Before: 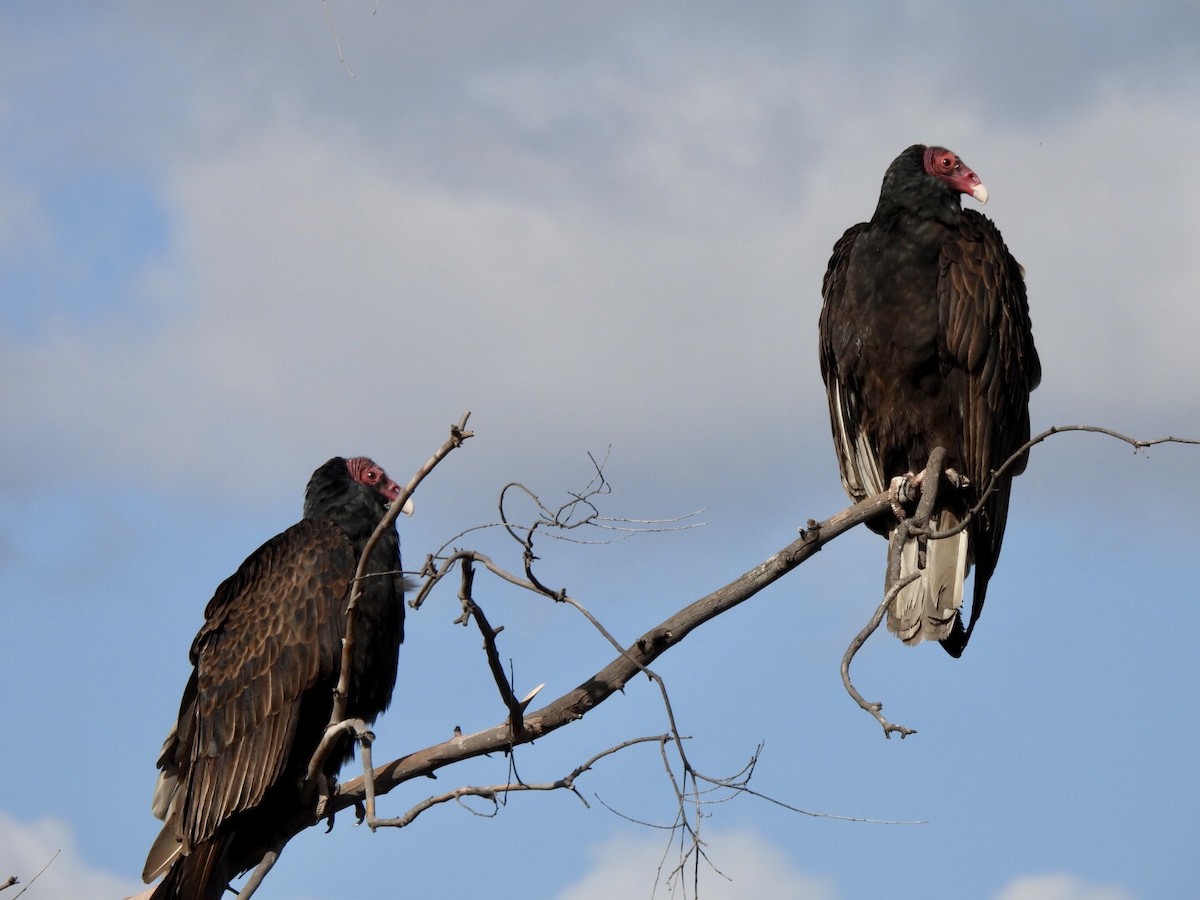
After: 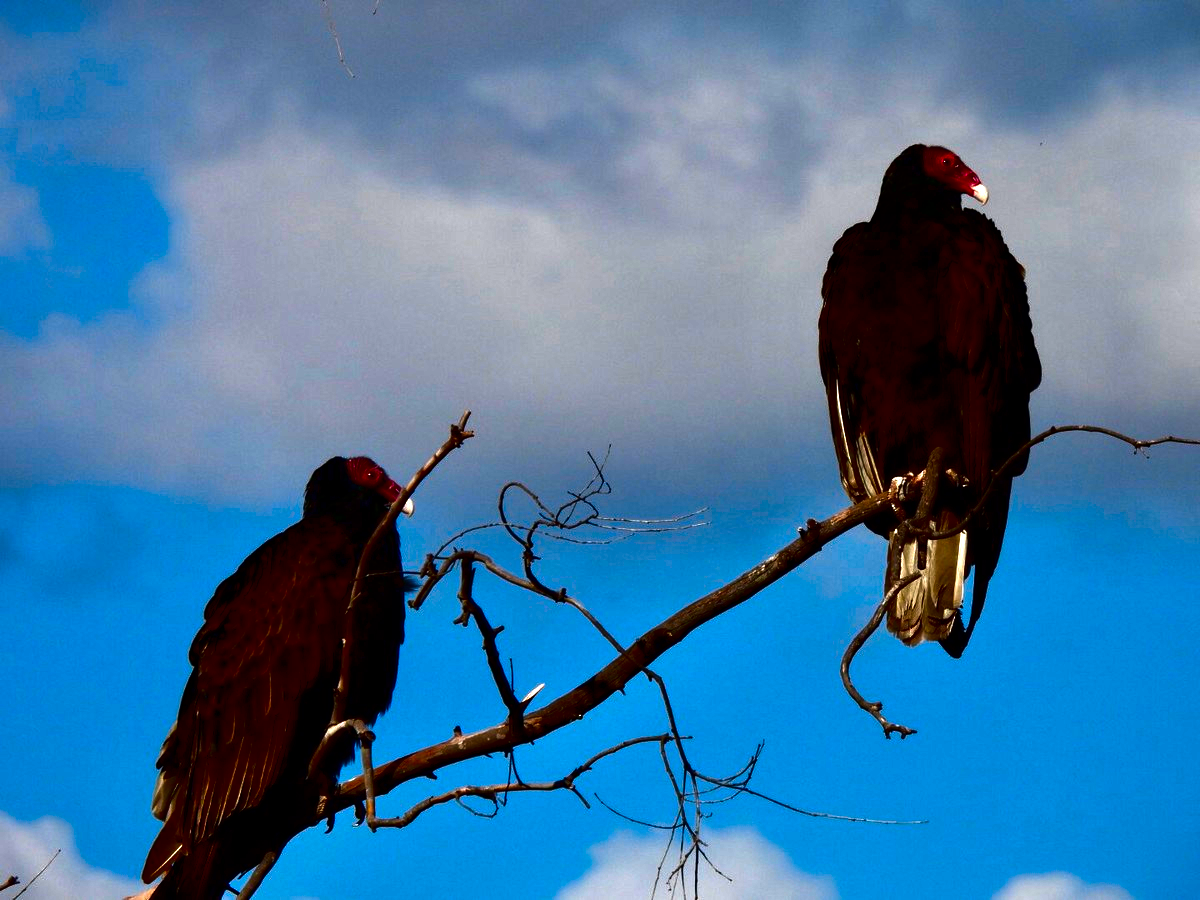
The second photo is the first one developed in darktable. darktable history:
tone equalizer: -8 EV -0.785 EV, -7 EV -0.692 EV, -6 EV -0.563 EV, -5 EV -0.371 EV, -3 EV 0.394 EV, -2 EV 0.6 EV, -1 EV 0.677 EV, +0 EV 0.747 EV, edges refinement/feathering 500, mask exposure compensation -1.57 EV, preserve details no
contrast brightness saturation: brightness -0.994, saturation 0.997
shadows and highlights: shadows -23.19, highlights 46.41, soften with gaussian
